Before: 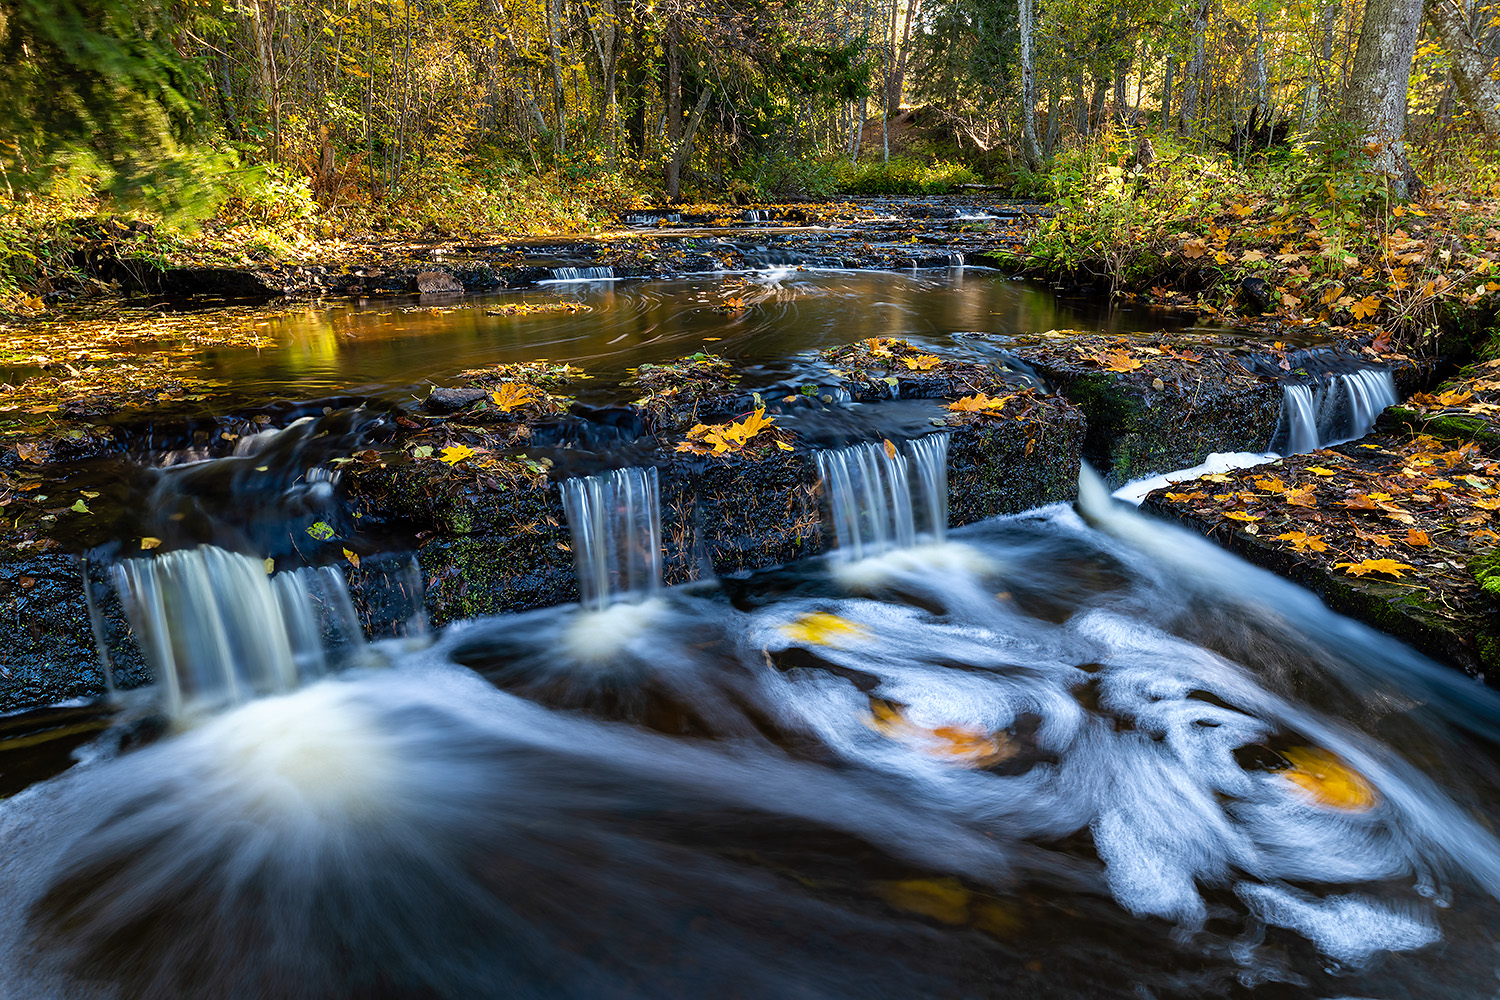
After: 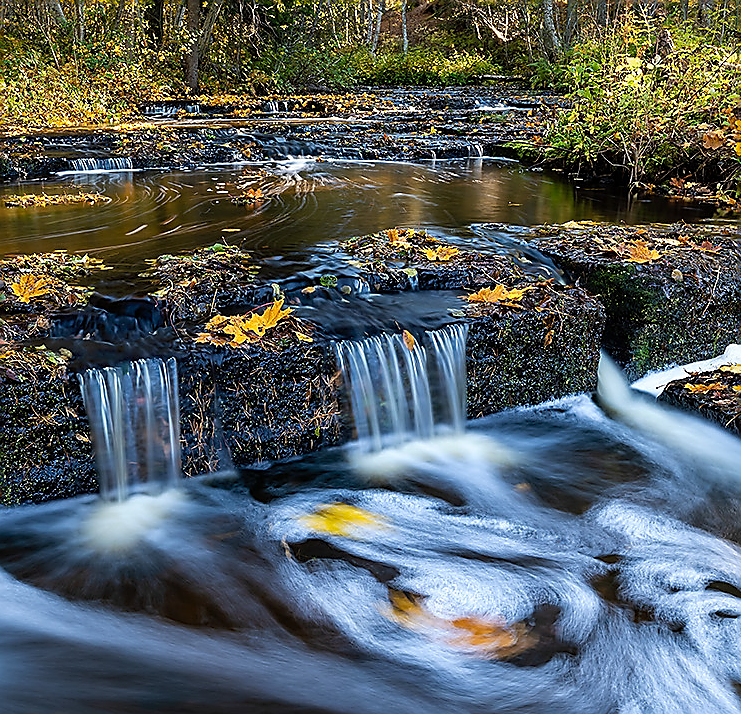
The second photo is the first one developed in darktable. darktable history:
crop: left 32.115%, top 10.982%, right 18.42%, bottom 17.549%
sharpen: radius 1.41, amount 1.262, threshold 0.792
